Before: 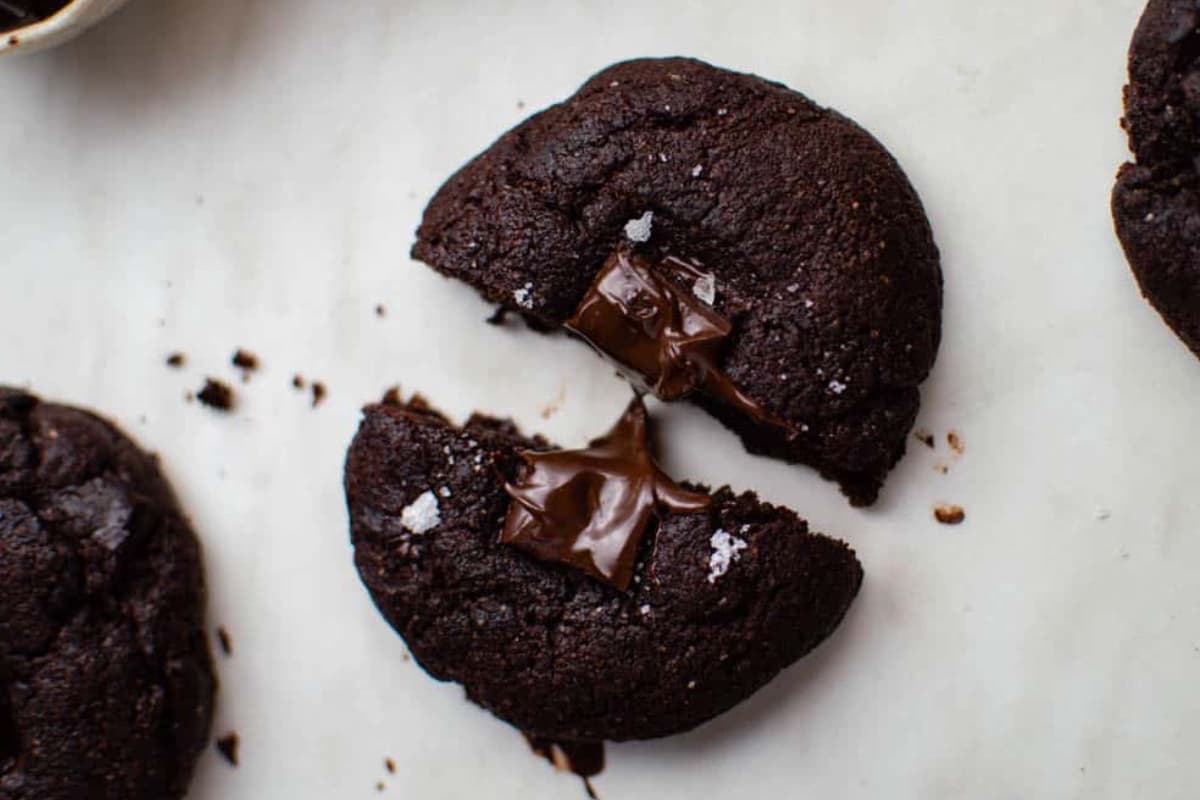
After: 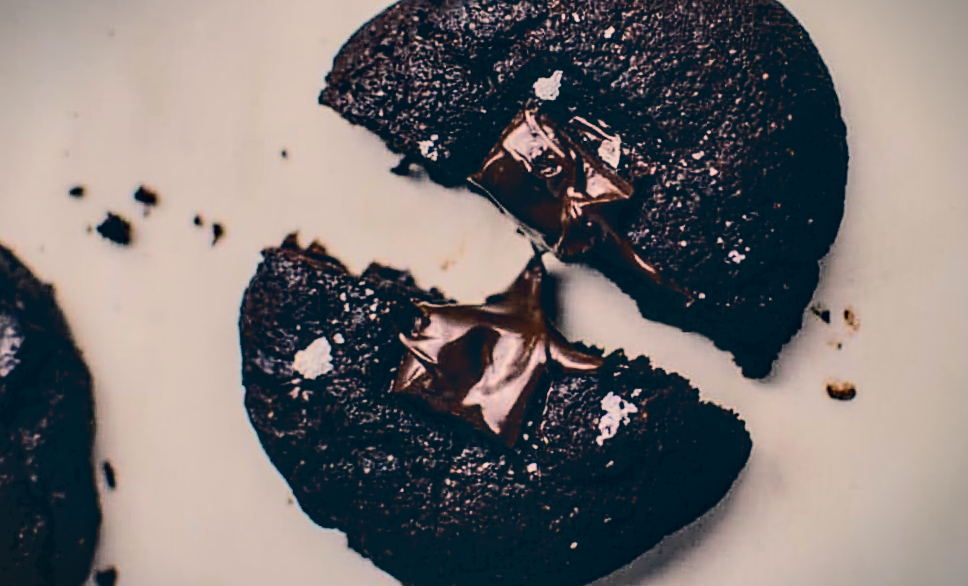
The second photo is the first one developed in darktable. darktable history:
filmic rgb: black relative exposure -7.65 EV, white relative exposure 4.56 EV, threshold 3 EV, structure ↔ texture 99.69%, hardness 3.61, color science v6 (2022), enable highlight reconstruction true
local contrast: highlights 36%, detail 135%
color correction: highlights a* 10.34, highlights b* 14.13, shadows a* -9.7, shadows b* -15
crop and rotate: angle -3.34°, left 9.916%, top 20.591%, right 12.253%, bottom 11.907%
sharpen: on, module defaults
shadows and highlights: soften with gaussian
vignetting: fall-off start 100.31%, width/height ratio 1.305, unbound false
tone curve: curves: ch0 [(0, 0) (0.003, 0.054) (0.011, 0.057) (0.025, 0.056) (0.044, 0.062) (0.069, 0.071) (0.1, 0.088) (0.136, 0.111) (0.177, 0.146) (0.224, 0.19) (0.277, 0.261) (0.335, 0.363) (0.399, 0.458) (0.468, 0.562) (0.543, 0.653) (0.623, 0.725) (0.709, 0.801) (0.801, 0.853) (0.898, 0.915) (1, 1)], color space Lab, independent channels, preserve colors none
